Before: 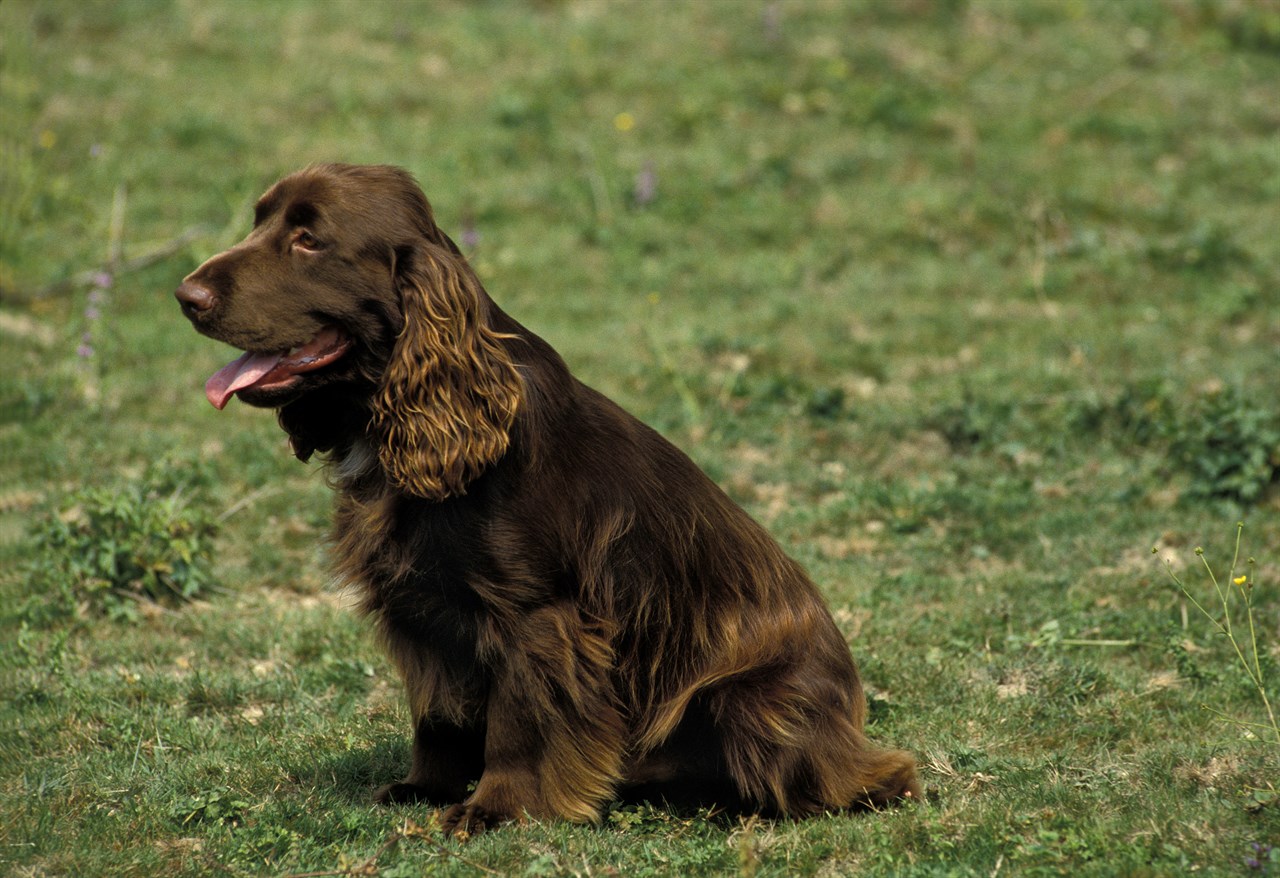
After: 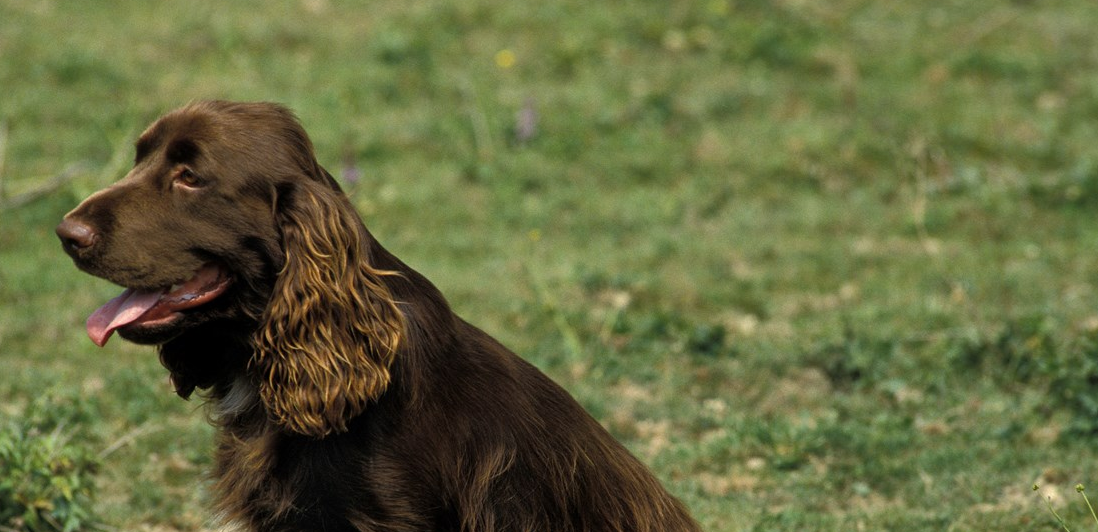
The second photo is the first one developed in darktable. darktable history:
crop and rotate: left 9.308%, top 7.183%, right 4.884%, bottom 32.12%
